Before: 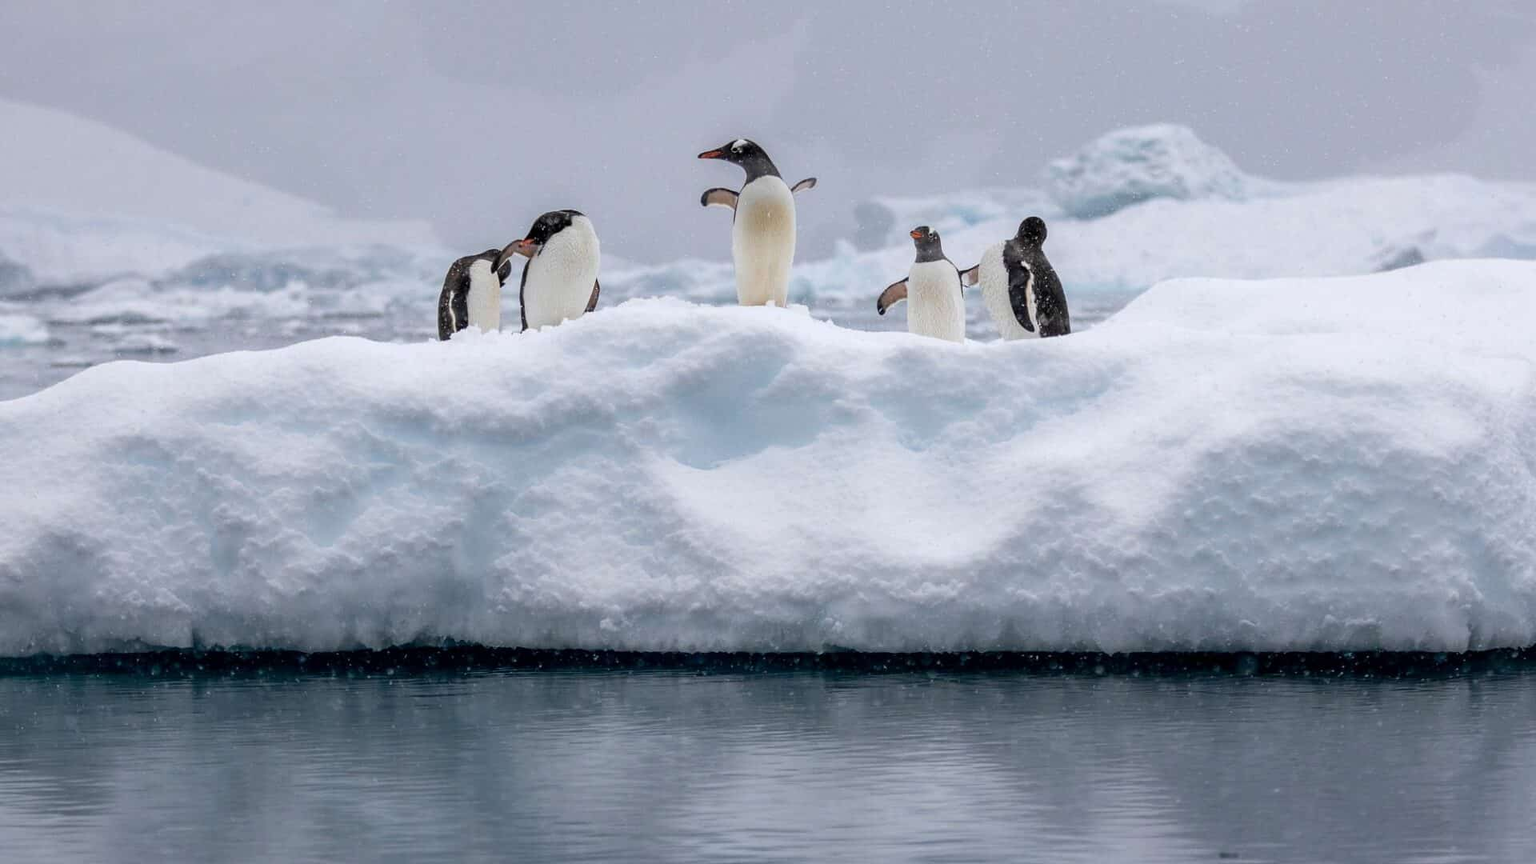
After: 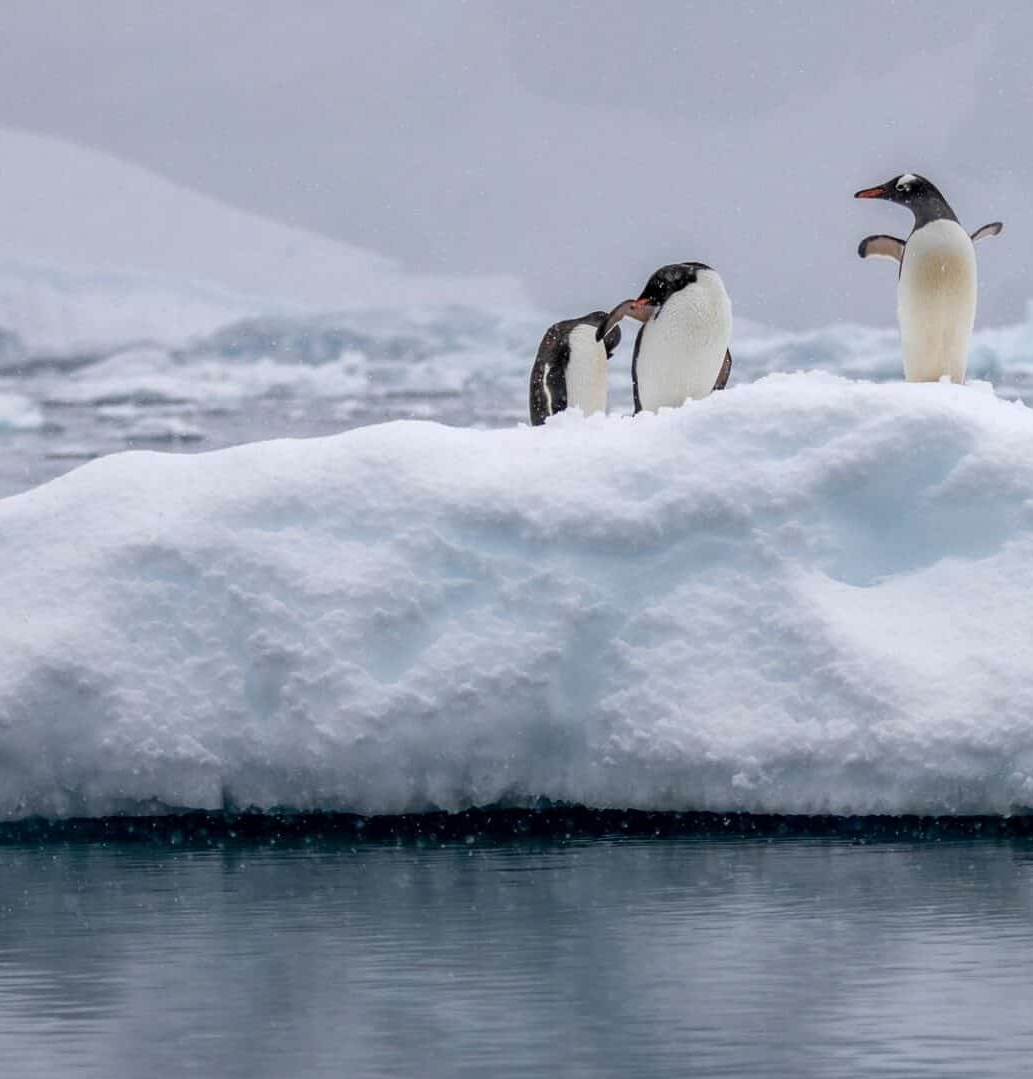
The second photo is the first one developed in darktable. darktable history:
crop: left 0.954%, right 45.242%, bottom 0.082%
